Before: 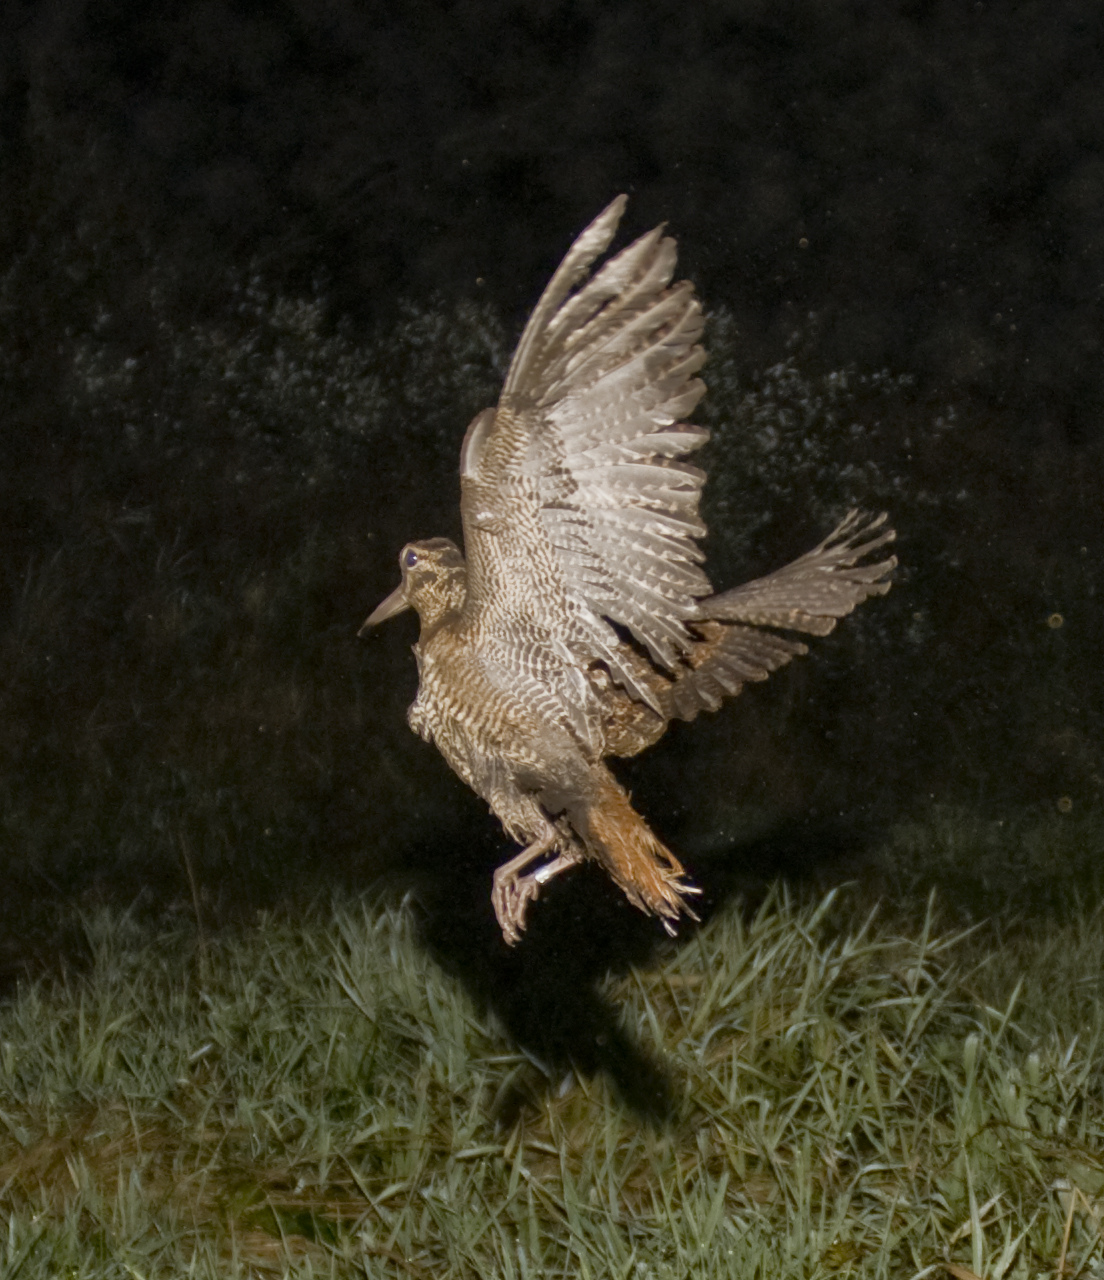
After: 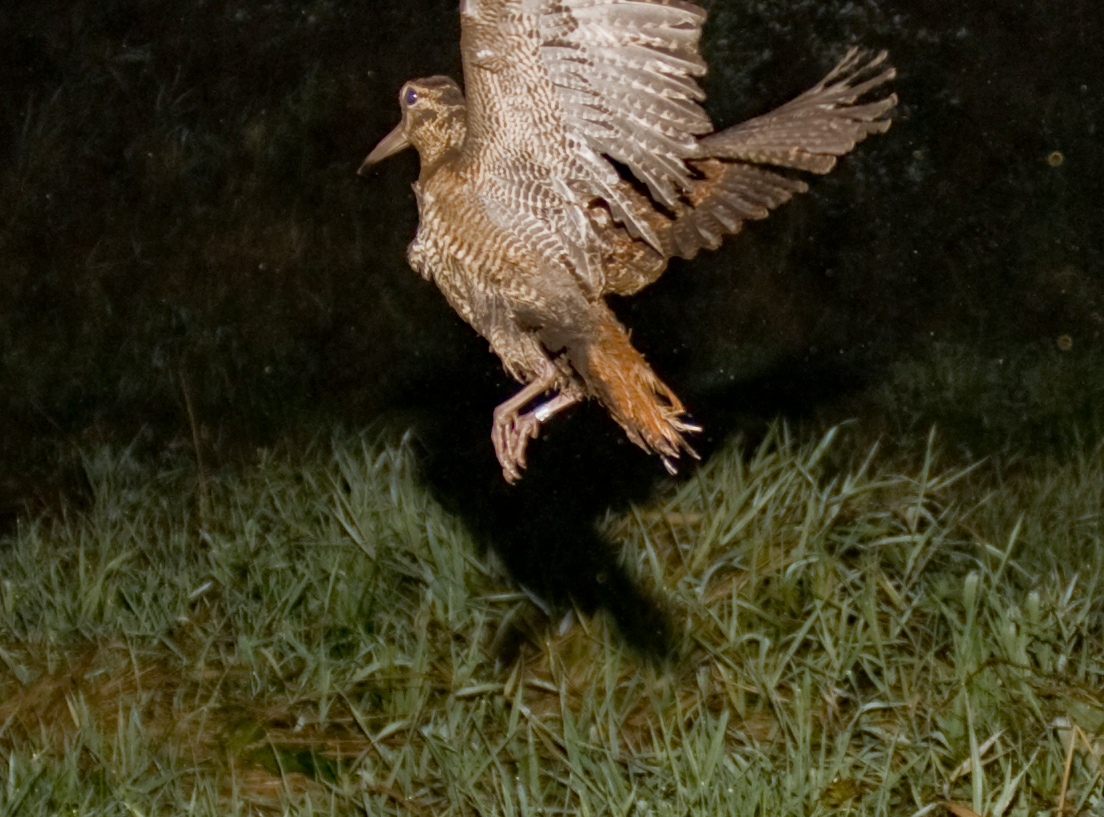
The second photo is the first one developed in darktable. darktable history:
crop and rotate: top 36.094%
haze removal: compatibility mode true
